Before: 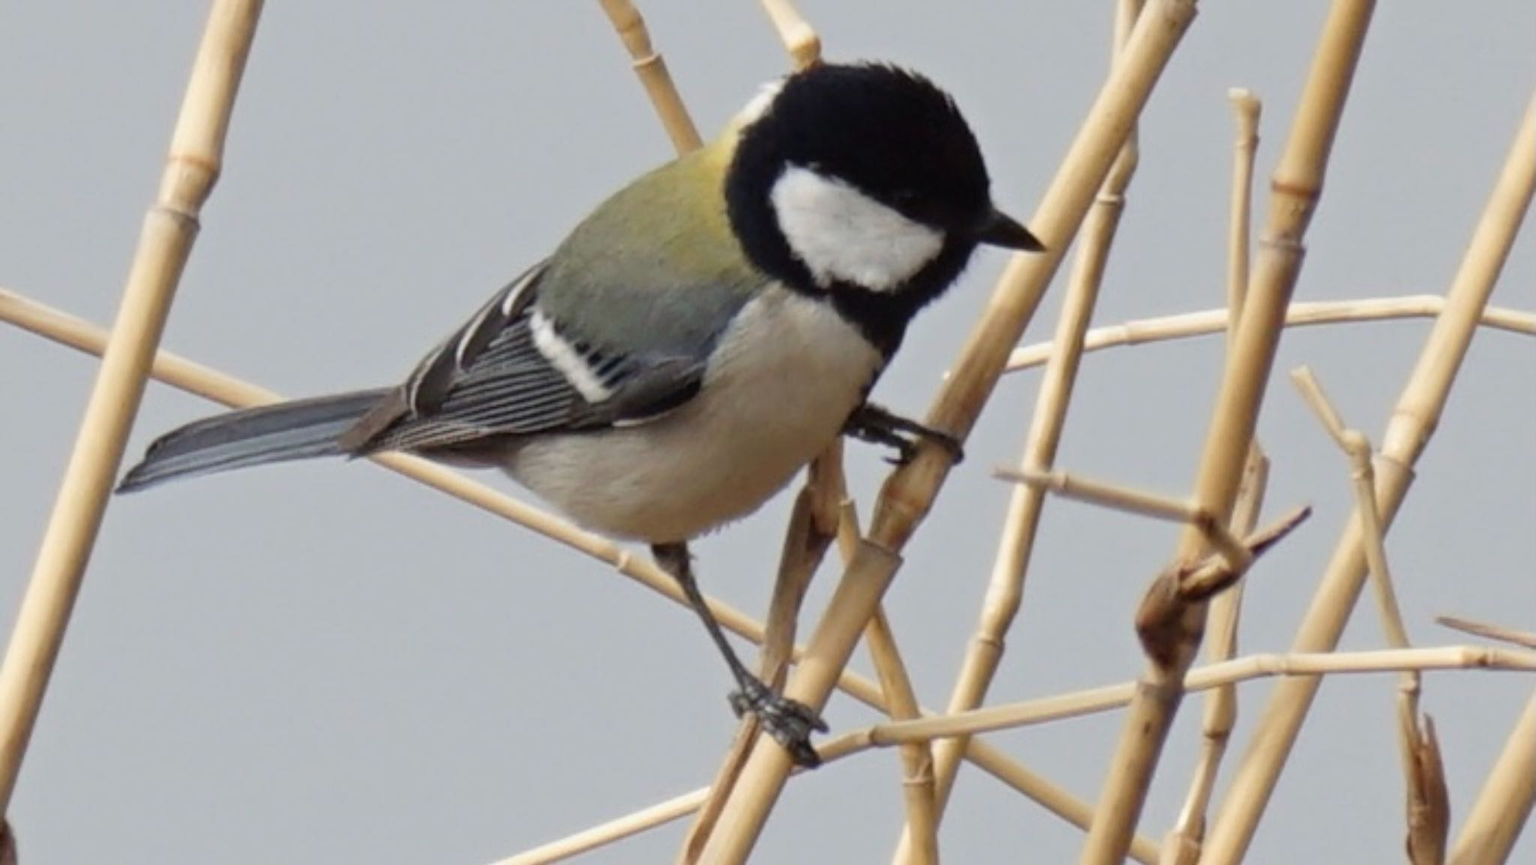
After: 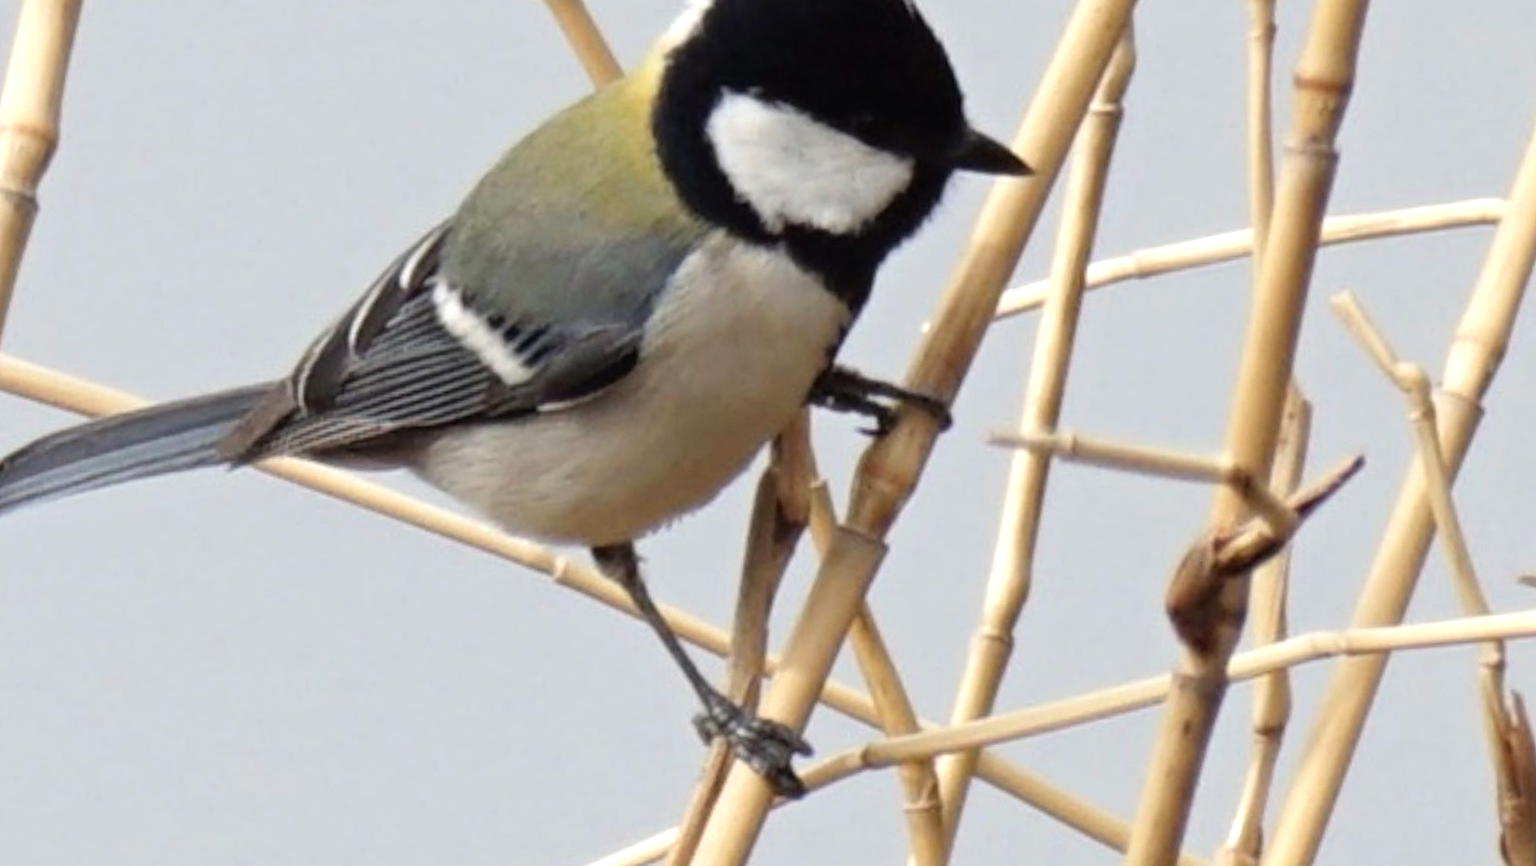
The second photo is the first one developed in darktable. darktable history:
crop and rotate: angle 3.5°, left 5.935%, top 5.709%
tone equalizer: -8 EV -0.449 EV, -7 EV -0.401 EV, -6 EV -0.359 EV, -5 EV -0.237 EV, -3 EV 0.231 EV, -2 EV 0.328 EV, -1 EV 0.378 EV, +0 EV 0.4 EV
